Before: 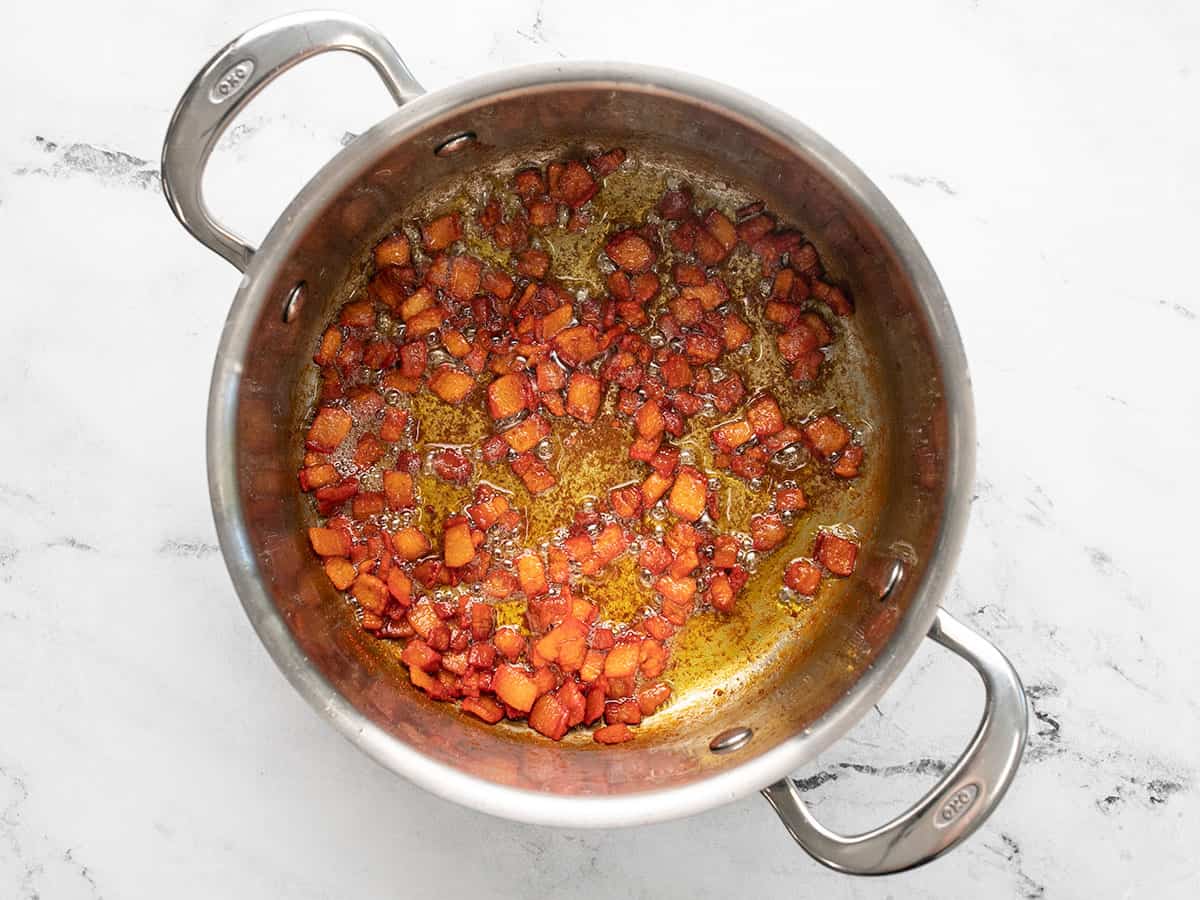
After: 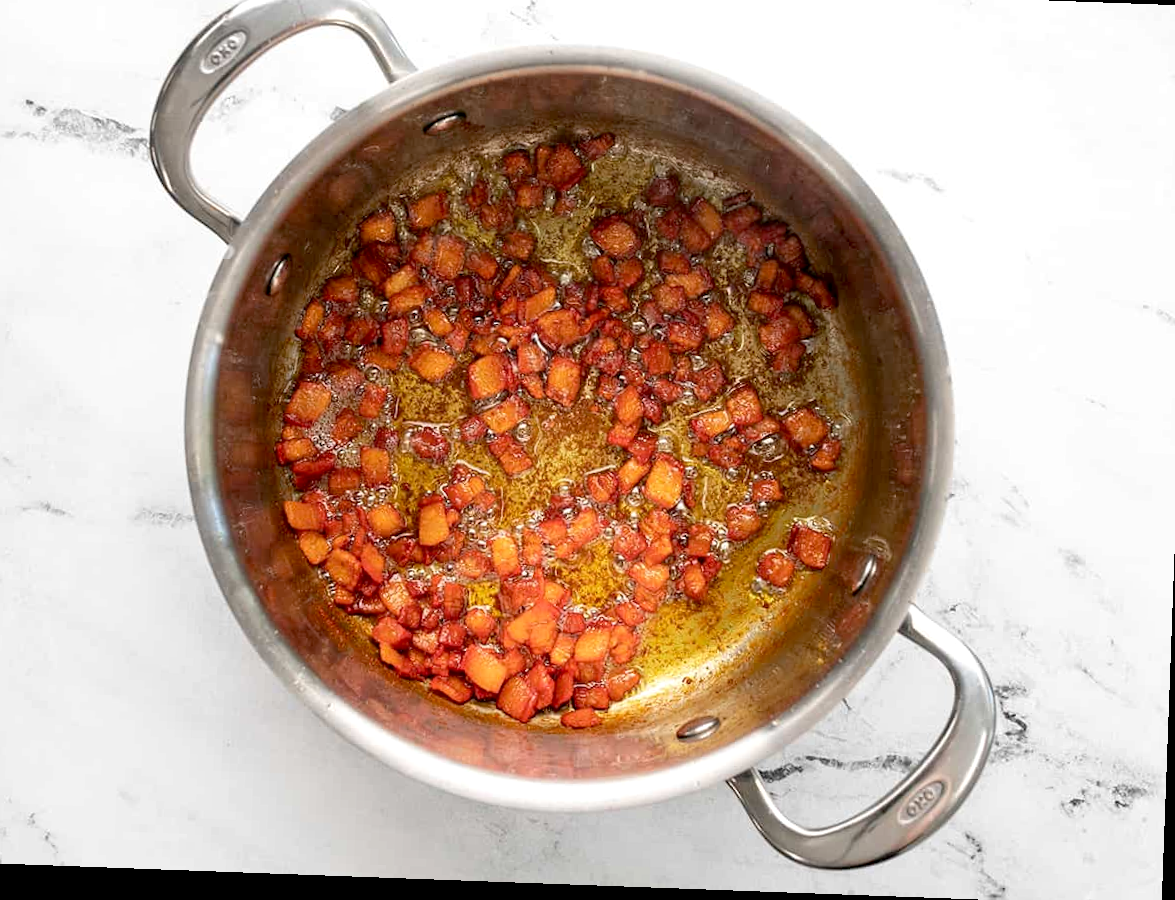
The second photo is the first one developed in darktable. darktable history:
exposure: black level correction 0.007, exposure 0.097 EV, compensate highlight preservation false
crop and rotate: angle -2.1°, left 3.116%, top 4.064%, right 1.461%, bottom 0.519%
